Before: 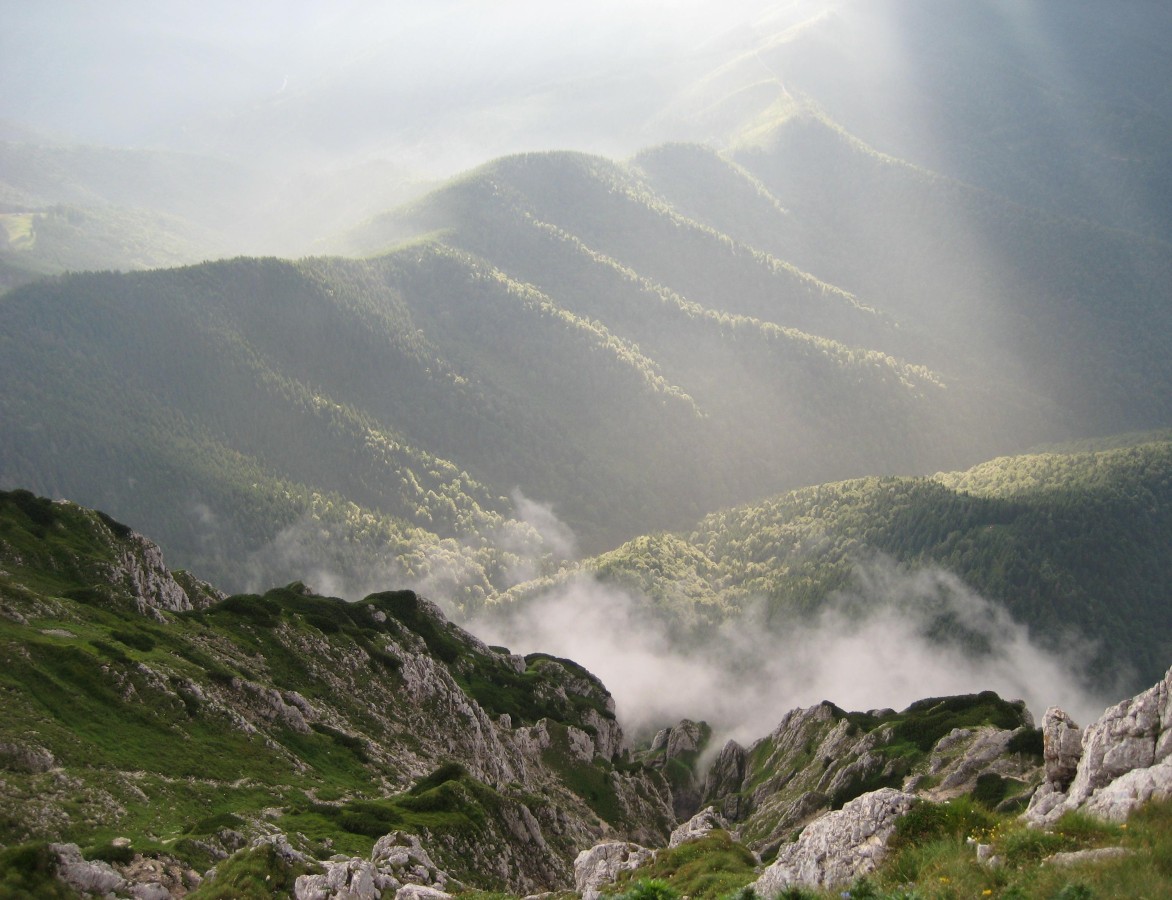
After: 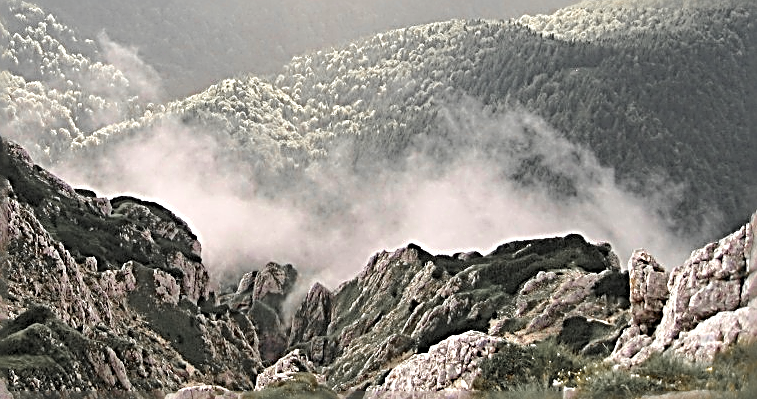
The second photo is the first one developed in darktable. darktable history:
crop and rotate: left 35.379%, top 50.822%, bottom 4.834%
color zones: curves: ch1 [(0, 0.638) (0.193, 0.442) (0.286, 0.15) (0.429, 0.14) (0.571, 0.142) (0.714, 0.154) (0.857, 0.175) (1, 0.638)]
color calibration: gray › normalize channels true, illuminant same as pipeline (D50), adaptation XYZ, x 0.346, y 0.359, temperature 5022.05 K, gamut compression 0.003
exposure: exposure 0.371 EV, compensate highlight preservation false
color balance rgb: perceptual saturation grading › global saturation 0.522%, perceptual brilliance grading › mid-tones 9.407%, perceptual brilliance grading › shadows 15.696%, global vibrance 20%
sharpen: radius 3.173, amount 1.745
